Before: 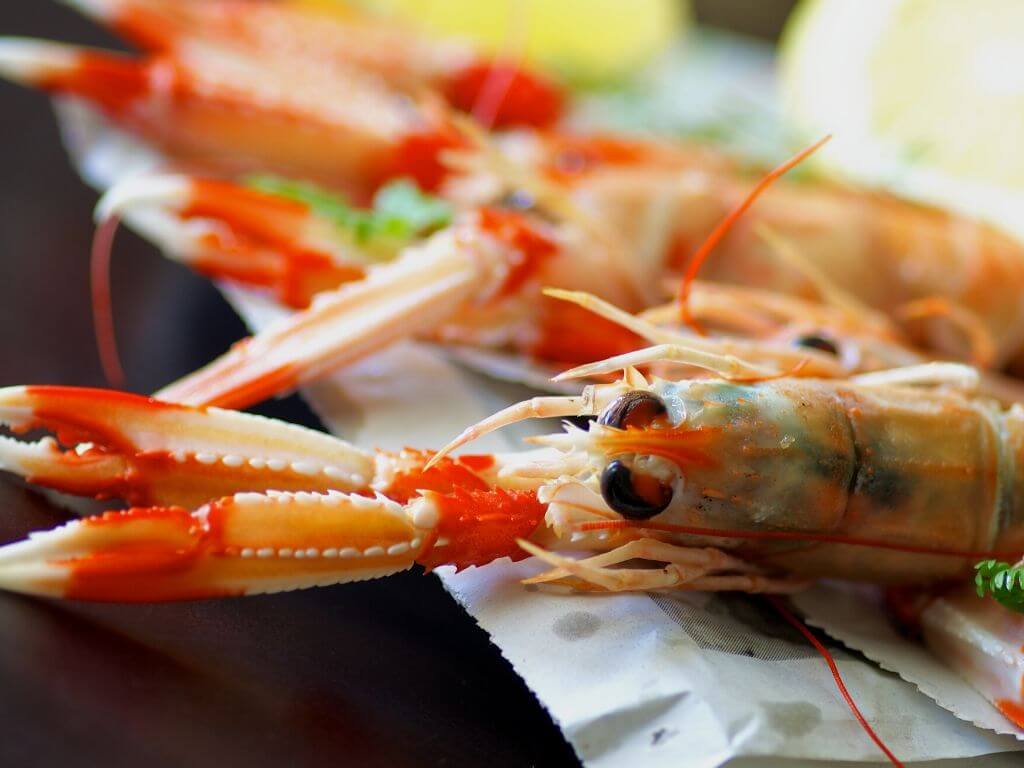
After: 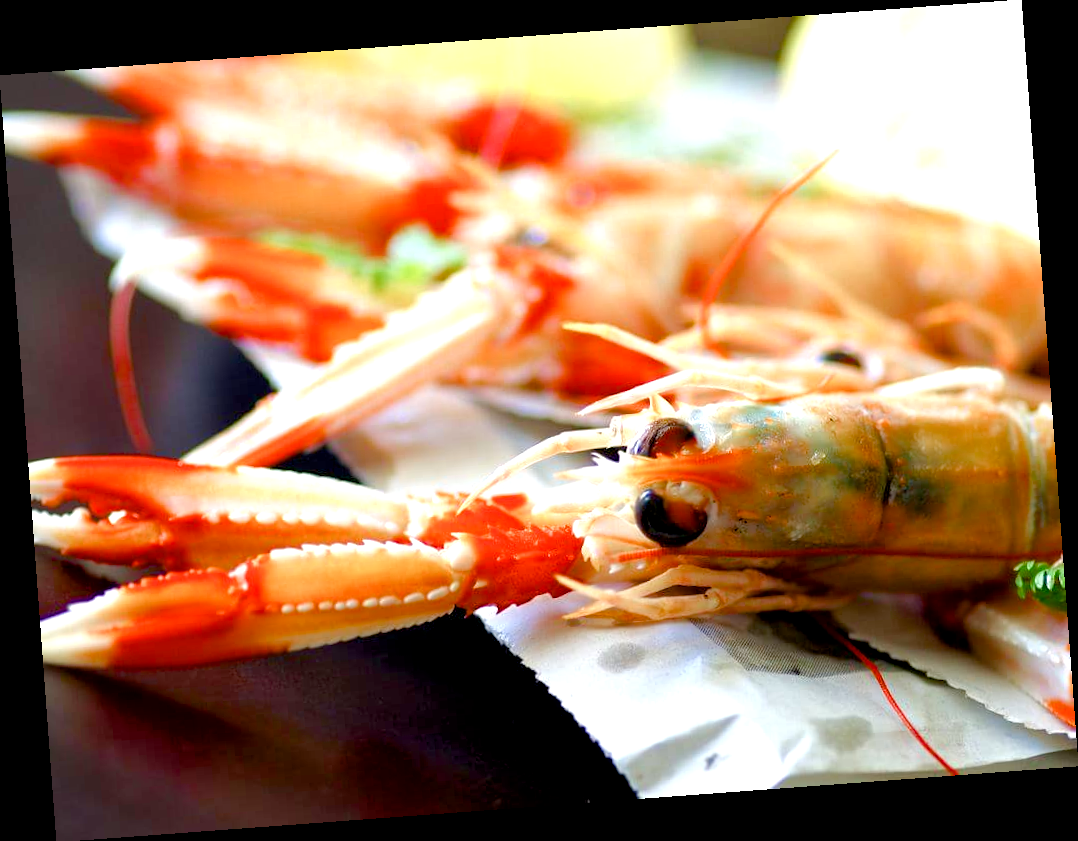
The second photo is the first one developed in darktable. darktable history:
white balance: emerald 1
exposure: black level correction 0.003, exposure 0.383 EV, compensate highlight preservation false
color balance rgb: perceptual saturation grading › global saturation 20%, perceptual saturation grading › highlights -50%, perceptual saturation grading › shadows 30%, perceptual brilliance grading › global brilliance 10%, perceptual brilliance grading › shadows 15%
rotate and perspective: rotation -4.25°, automatic cropping off
